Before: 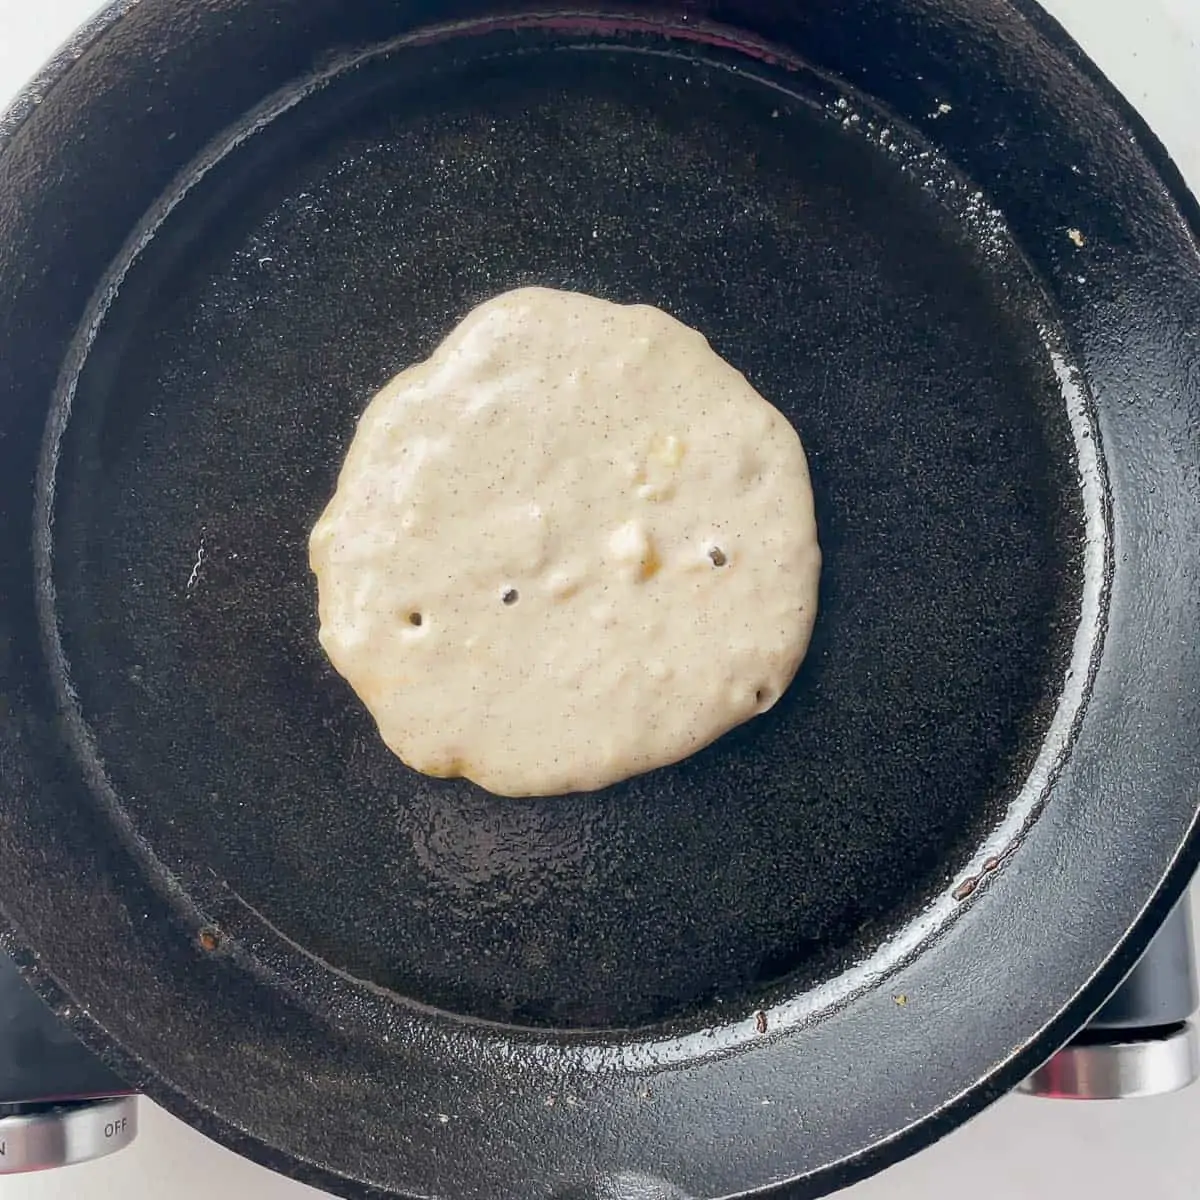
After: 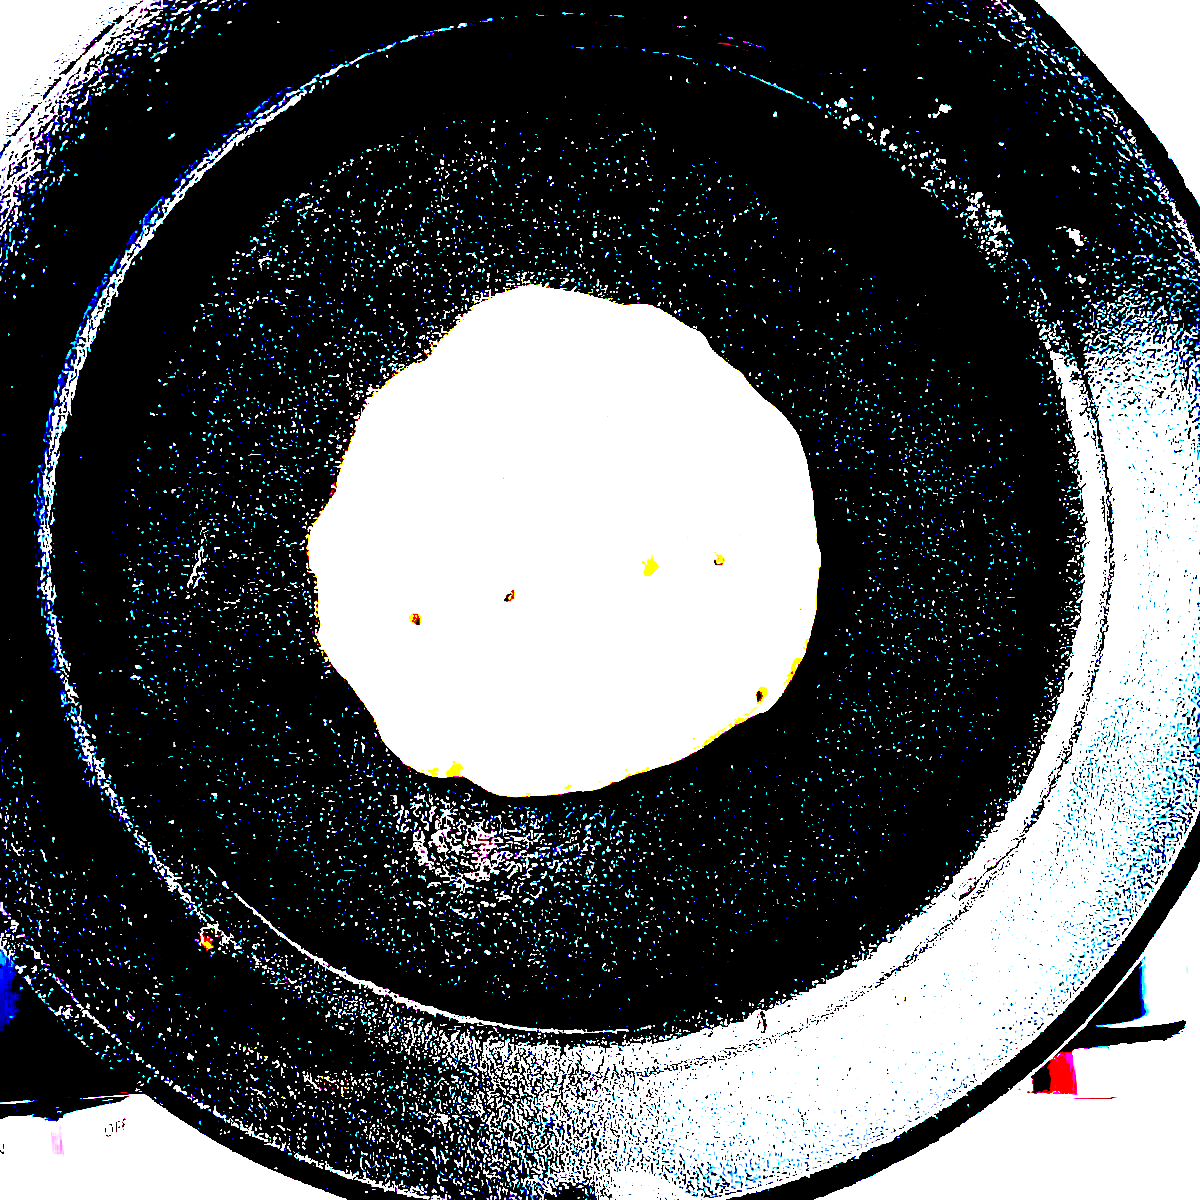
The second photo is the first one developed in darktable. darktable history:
exposure: black level correction 0.1, exposure 2.907 EV, compensate exposure bias true, compensate highlight preservation false
sharpen: on, module defaults
tone equalizer: -8 EV -0.751 EV, -7 EV -0.738 EV, -6 EV -0.619 EV, -5 EV -0.424 EV, -3 EV 0.387 EV, -2 EV 0.6 EV, -1 EV 0.697 EV, +0 EV 0.741 EV, edges refinement/feathering 500, mask exposure compensation -1.57 EV, preserve details no
